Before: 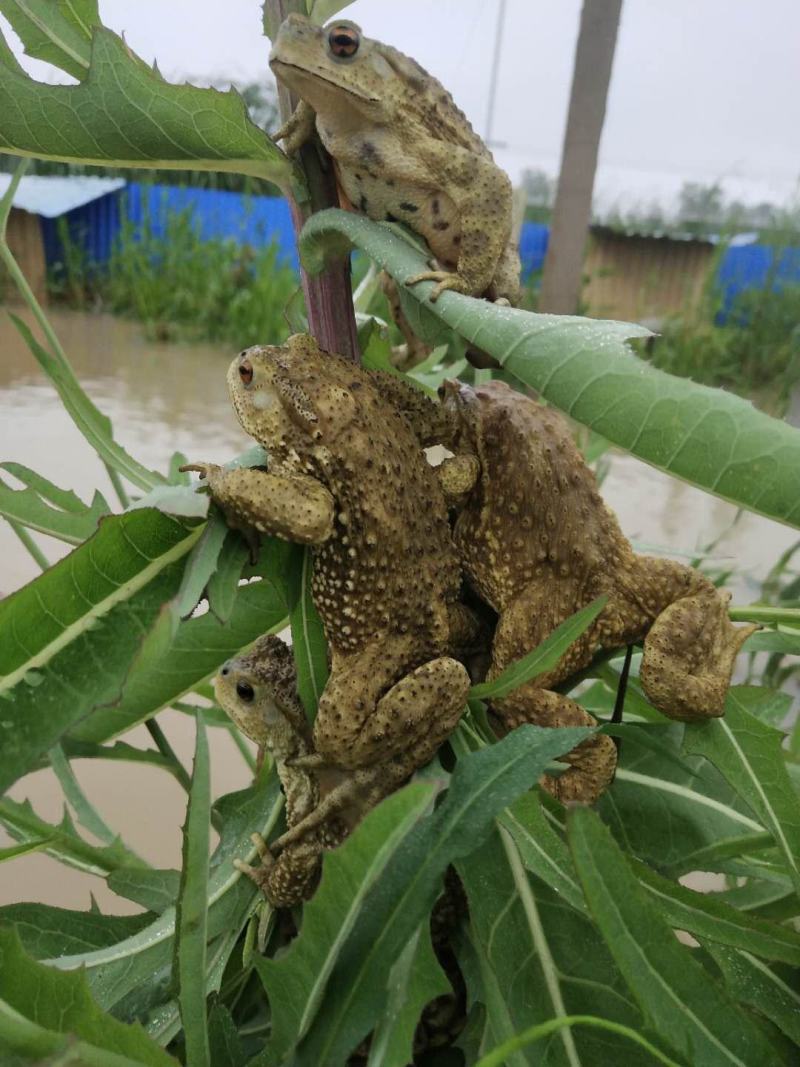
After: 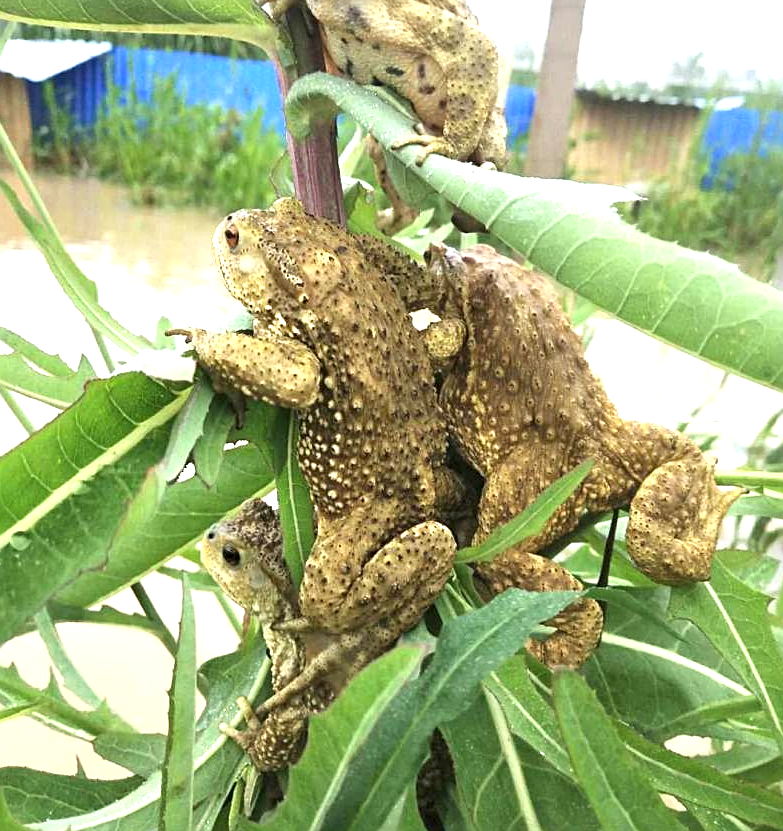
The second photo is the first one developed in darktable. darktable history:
sharpen: on, module defaults
crop and rotate: left 1.814%, top 12.818%, right 0.25%, bottom 9.225%
exposure: black level correction 0, exposure 1.675 EV, compensate exposure bias true, compensate highlight preservation false
